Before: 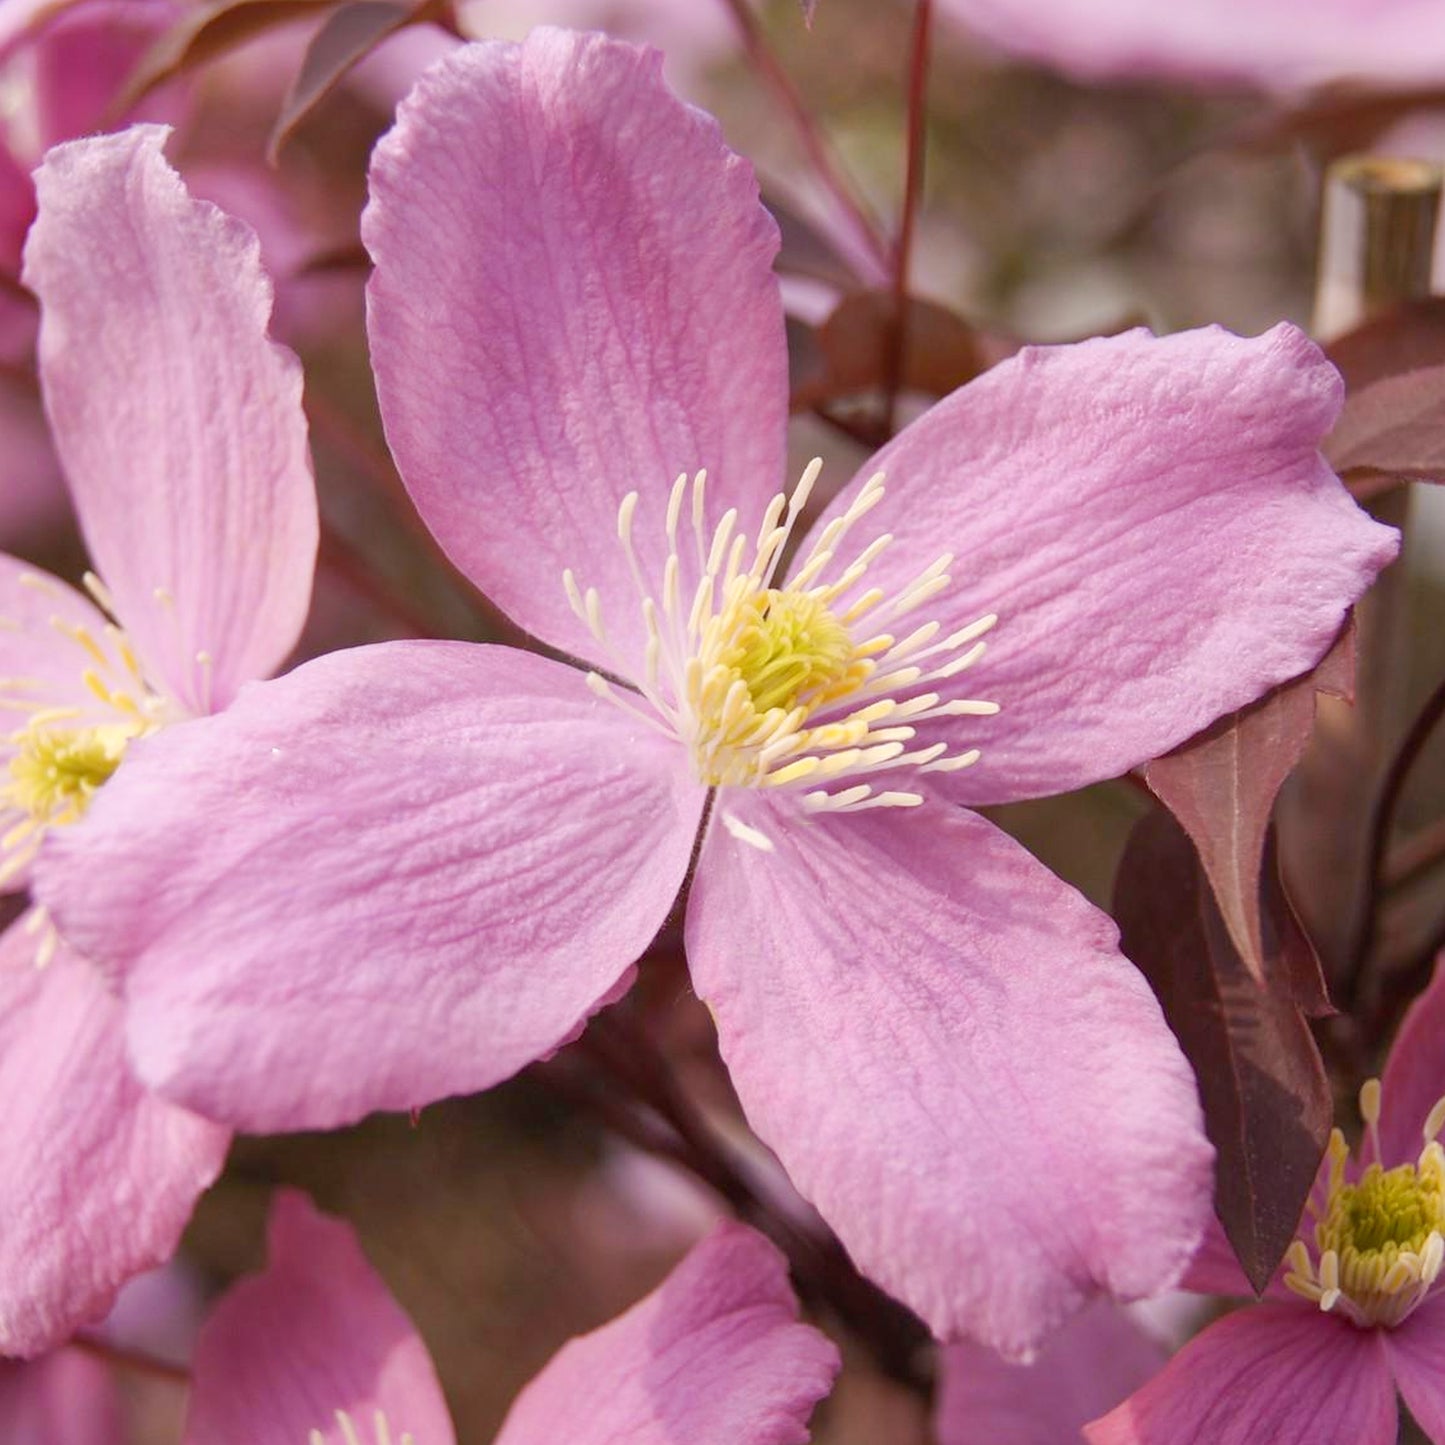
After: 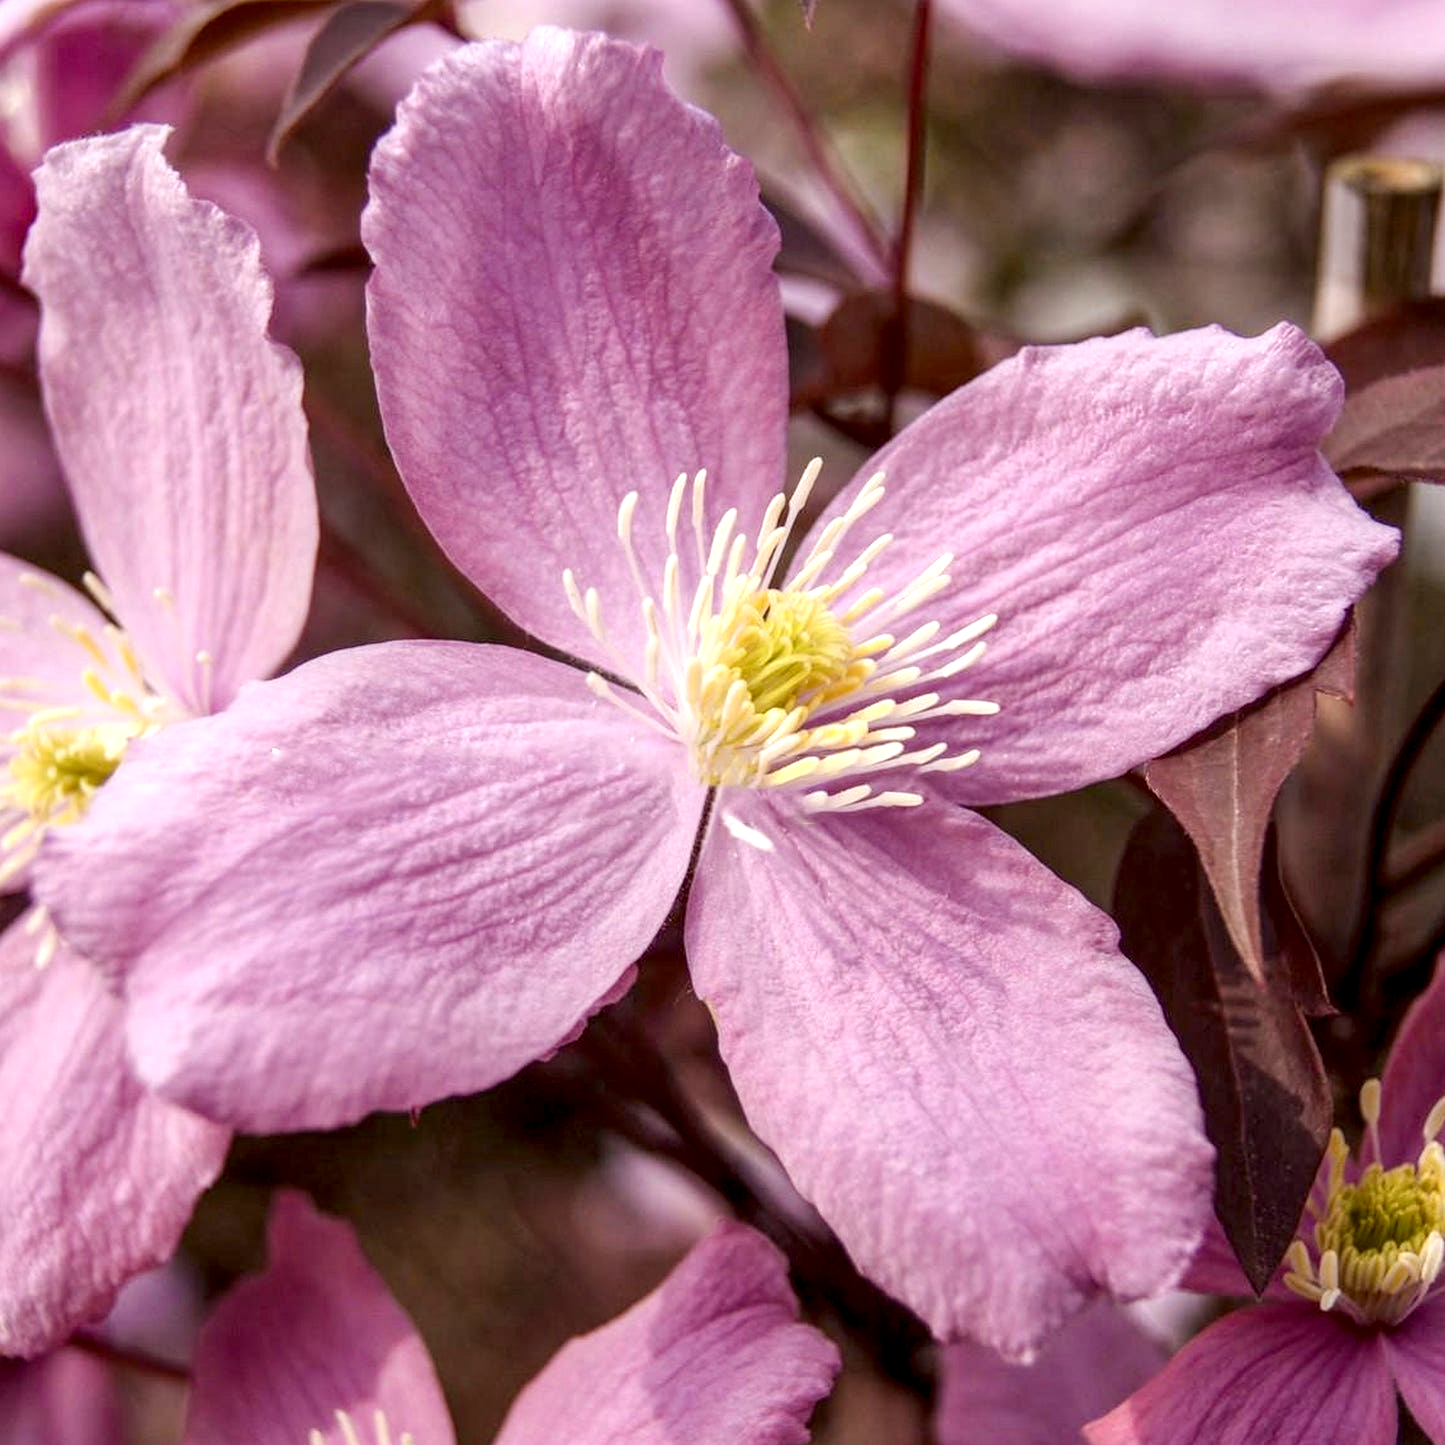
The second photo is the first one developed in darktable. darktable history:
exposure: compensate highlight preservation false
local contrast: highlights 22%, shadows 72%, detail 170%
